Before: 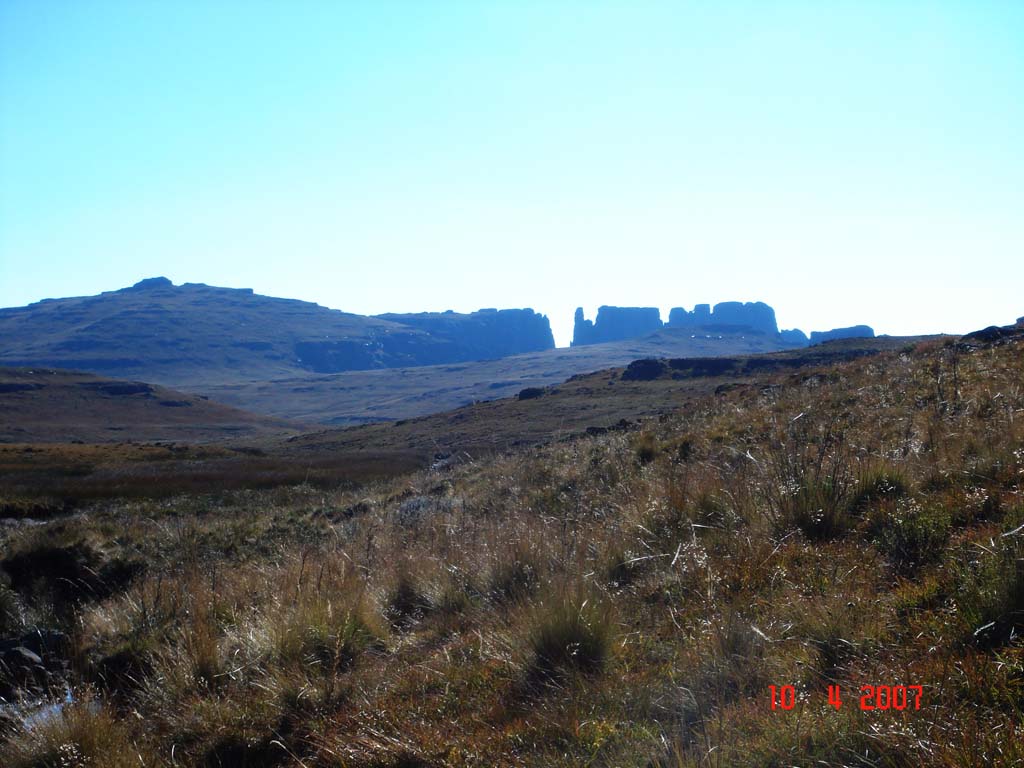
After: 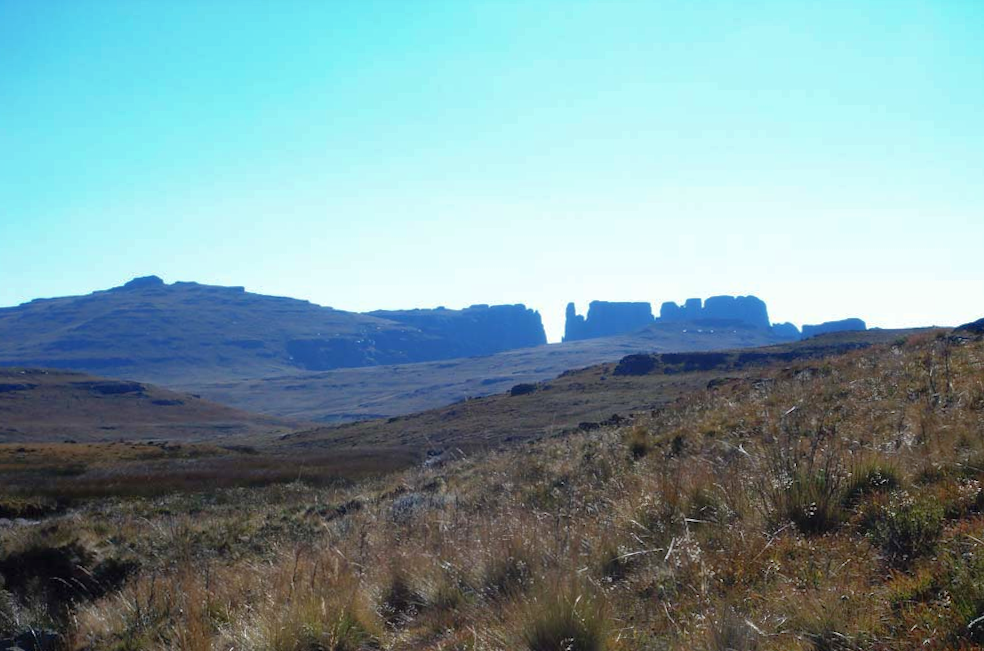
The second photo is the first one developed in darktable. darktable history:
crop and rotate: angle 0.468°, left 0.293%, right 2.561%, bottom 14.297%
shadows and highlights: on, module defaults
